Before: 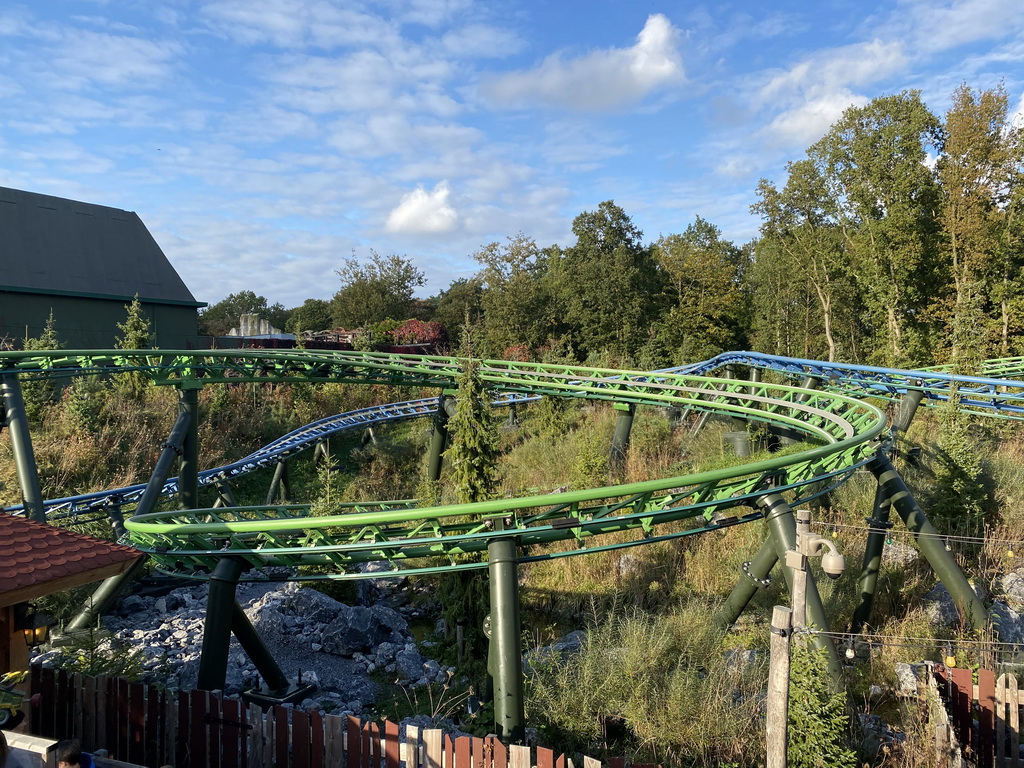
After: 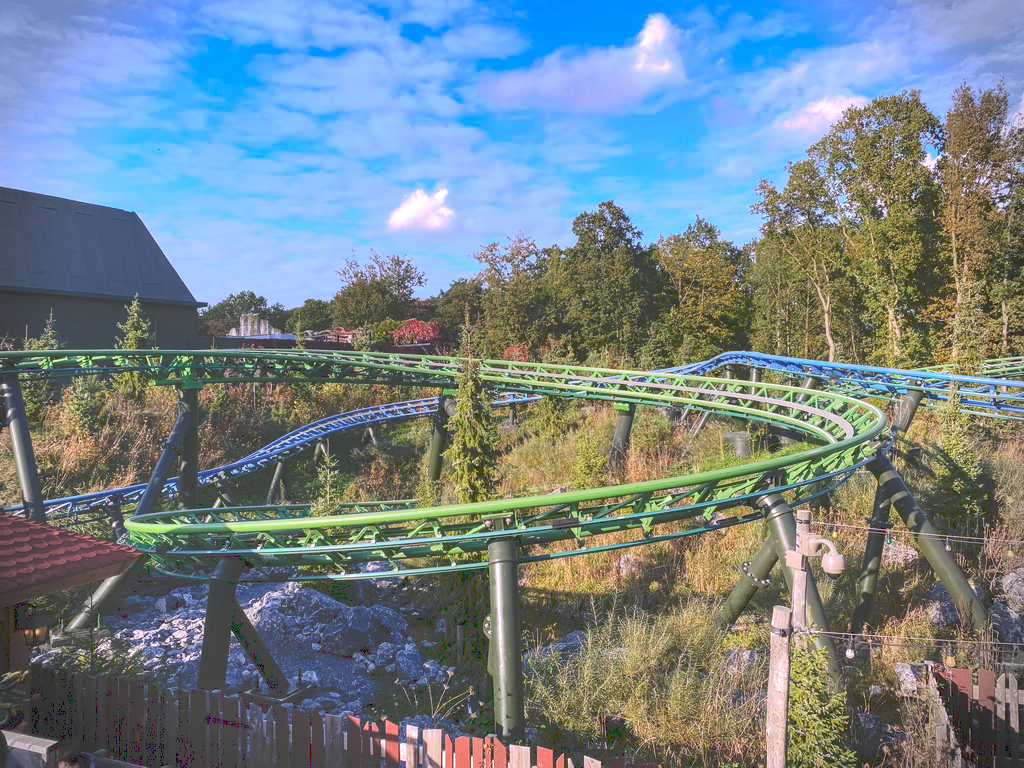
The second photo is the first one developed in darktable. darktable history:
local contrast: on, module defaults
vignetting: fall-off start 88.03%, fall-off radius 24.9%
color correction: highlights a* 0.816, highlights b* 2.78, saturation 1.1
color calibration: illuminant as shot in camera, x 0.358, y 0.373, temperature 4628.91 K
contrast brightness saturation: contrast 0.08, saturation 0.2
white balance: red 1.066, blue 1.119
tone curve: curves: ch0 [(0, 0) (0.003, 0.278) (0.011, 0.282) (0.025, 0.282) (0.044, 0.29) (0.069, 0.295) (0.1, 0.306) (0.136, 0.316) (0.177, 0.33) (0.224, 0.358) (0.277, 0.403) (0.335, 0.451) (0.399, 0.505) (0.468, 0.558) (0.543, 0.611) (0.623, 0.679) (0.709, 0.751) (0.801, 0.815) (0.898, 0.863) (1, 1)], preserve colors none
shadows and highlights: low approximation 0.01, soften with gaussian
